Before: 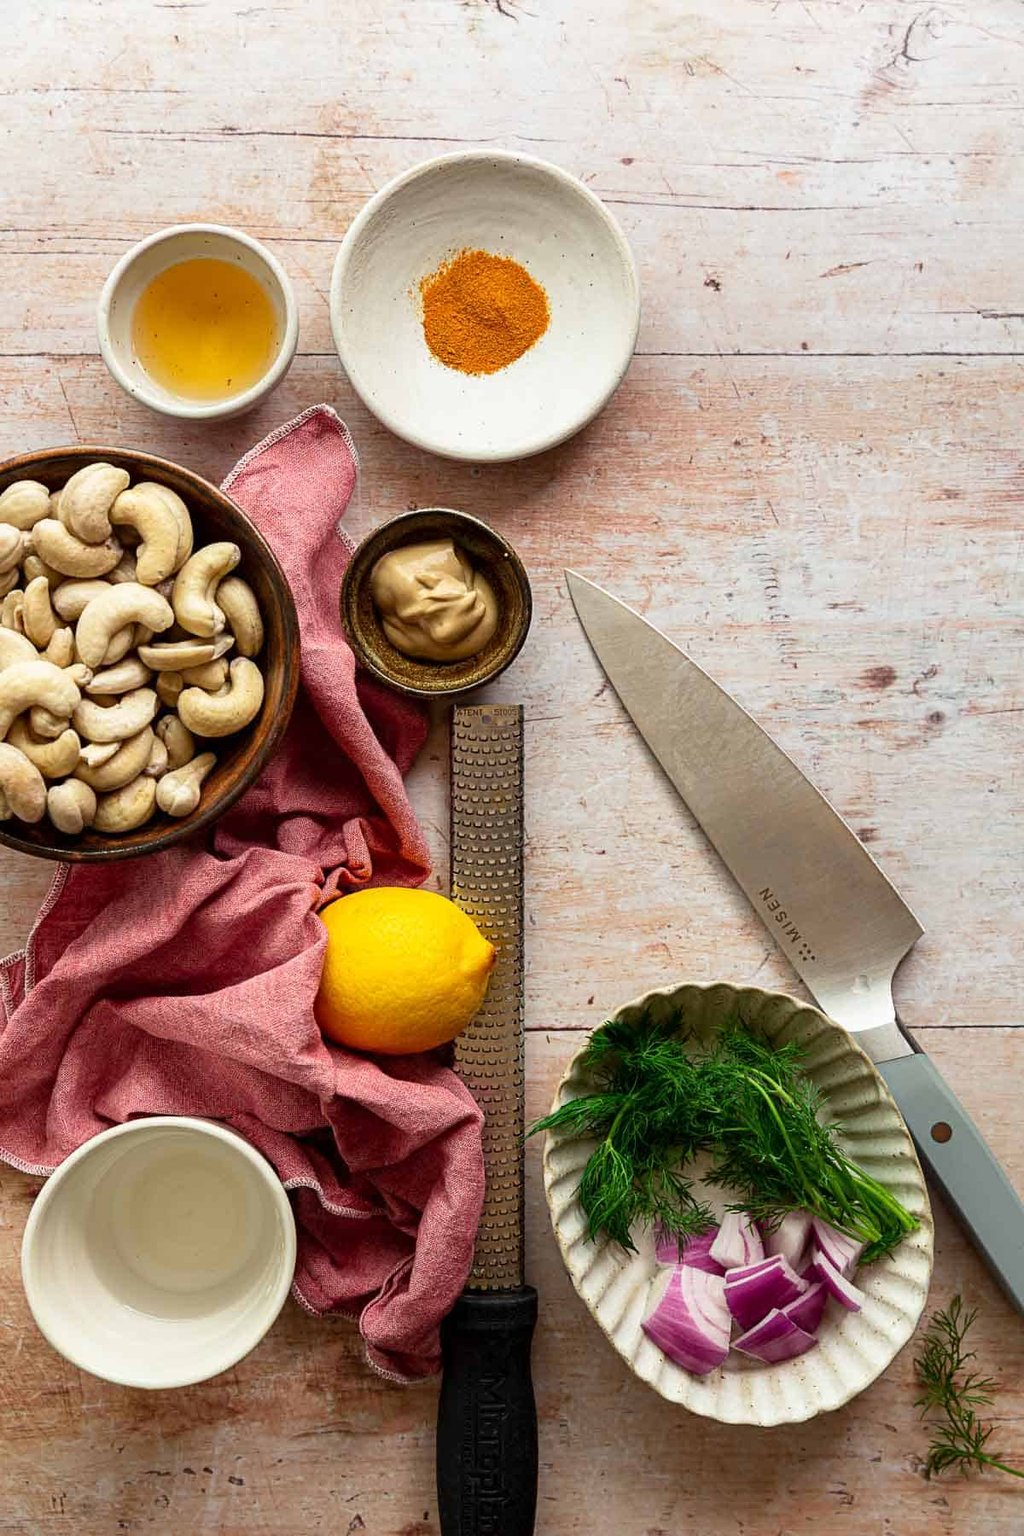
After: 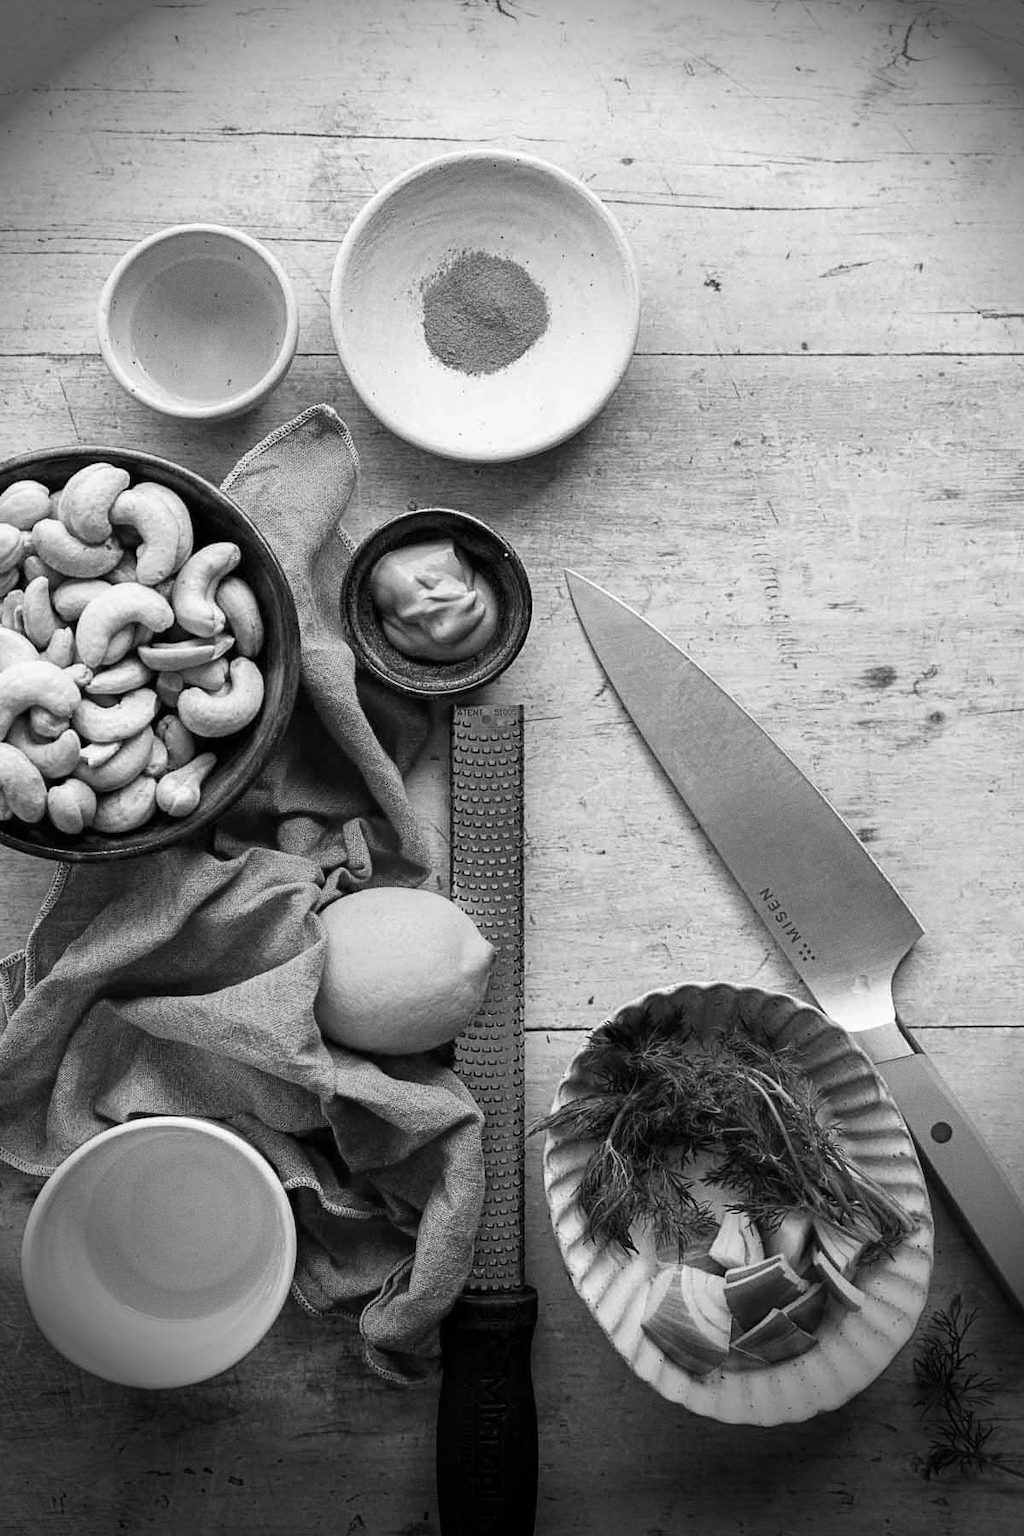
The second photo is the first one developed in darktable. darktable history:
color correction: highlights a* 11.96, highlights b* 11.58
grain: coarseness 0.09 ISO
monochrome: a -3.63, b -0.465
vignetting: fall-off start 76.42%, fall-off radius 27.36%, brightness -0.872, center (0.037, -0.09), width/height ratio 0.971
